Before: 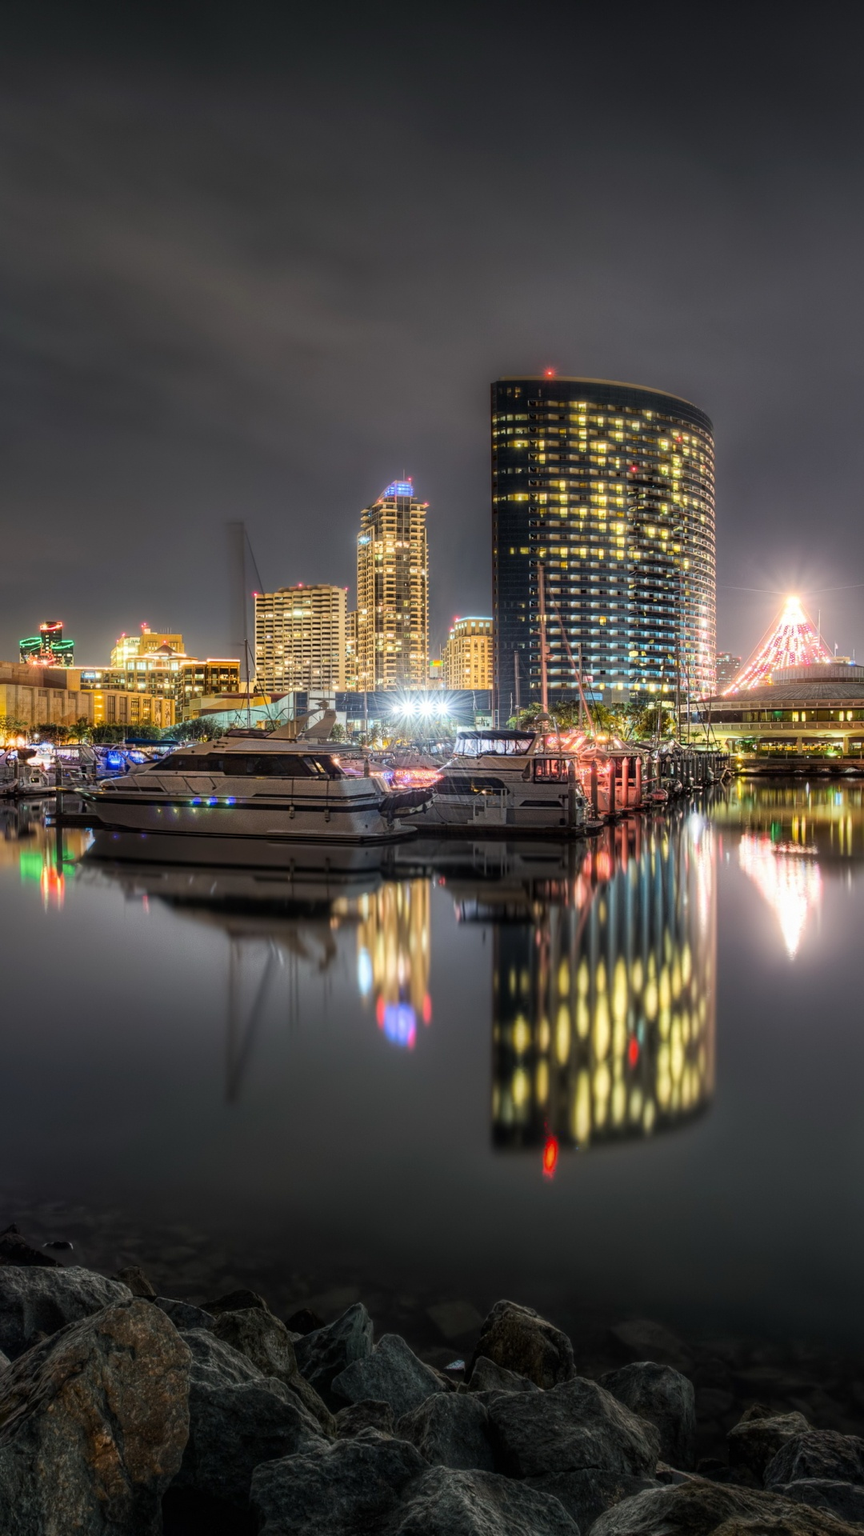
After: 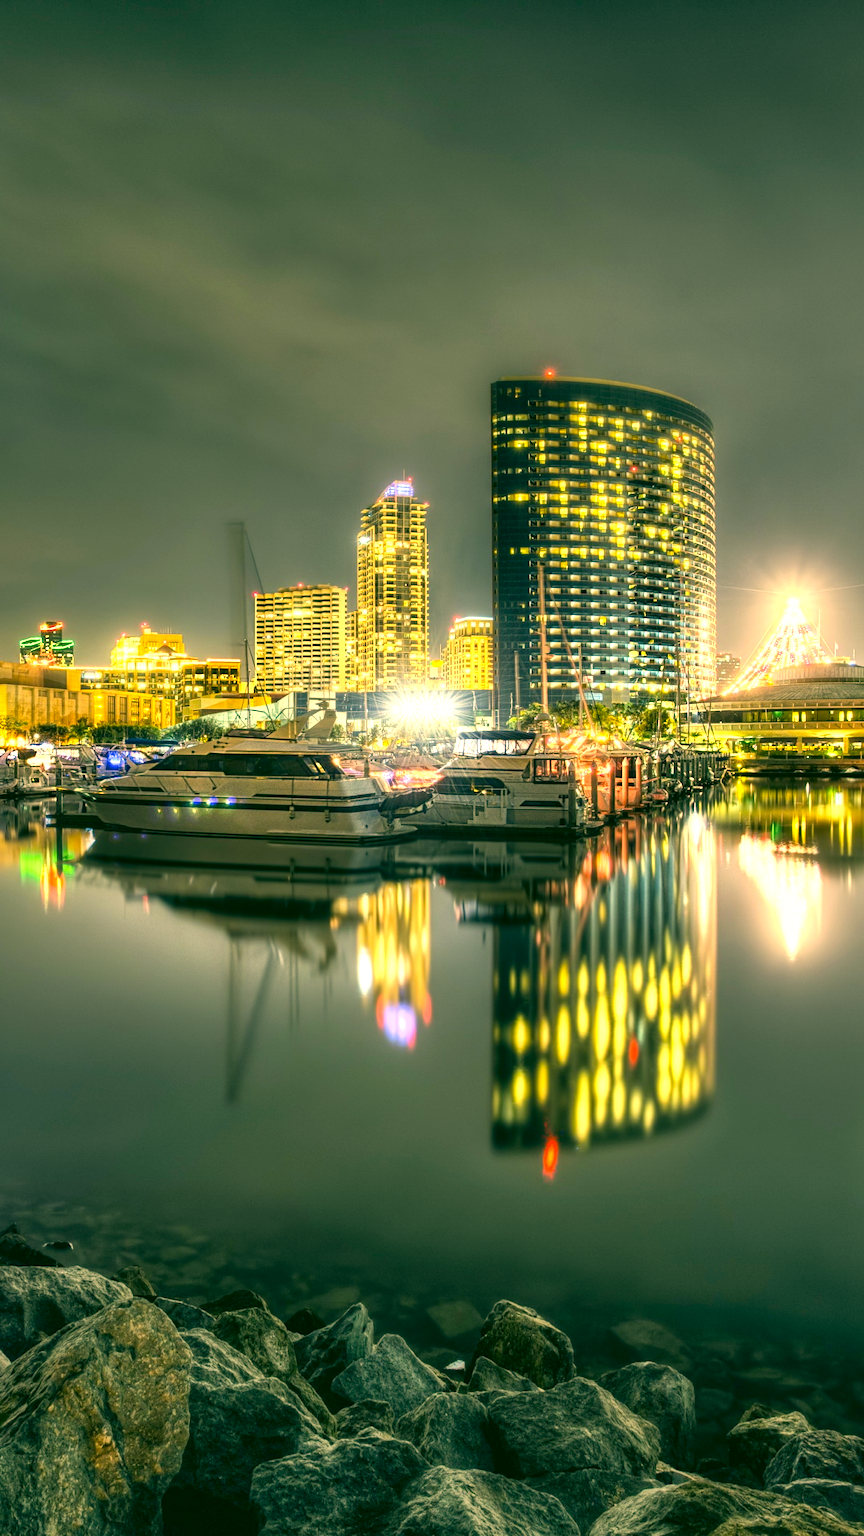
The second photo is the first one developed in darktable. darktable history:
exposure: black level correction 0, exposure 1 EV, compensate highlight preservation false
color correction: highlights a* 5.66, highlights b* 33.41, shadows a* -25.96, shadows b* 3.95
shadows and highlights: shadows 52.16, highlights -28.32, soften with gaussian
